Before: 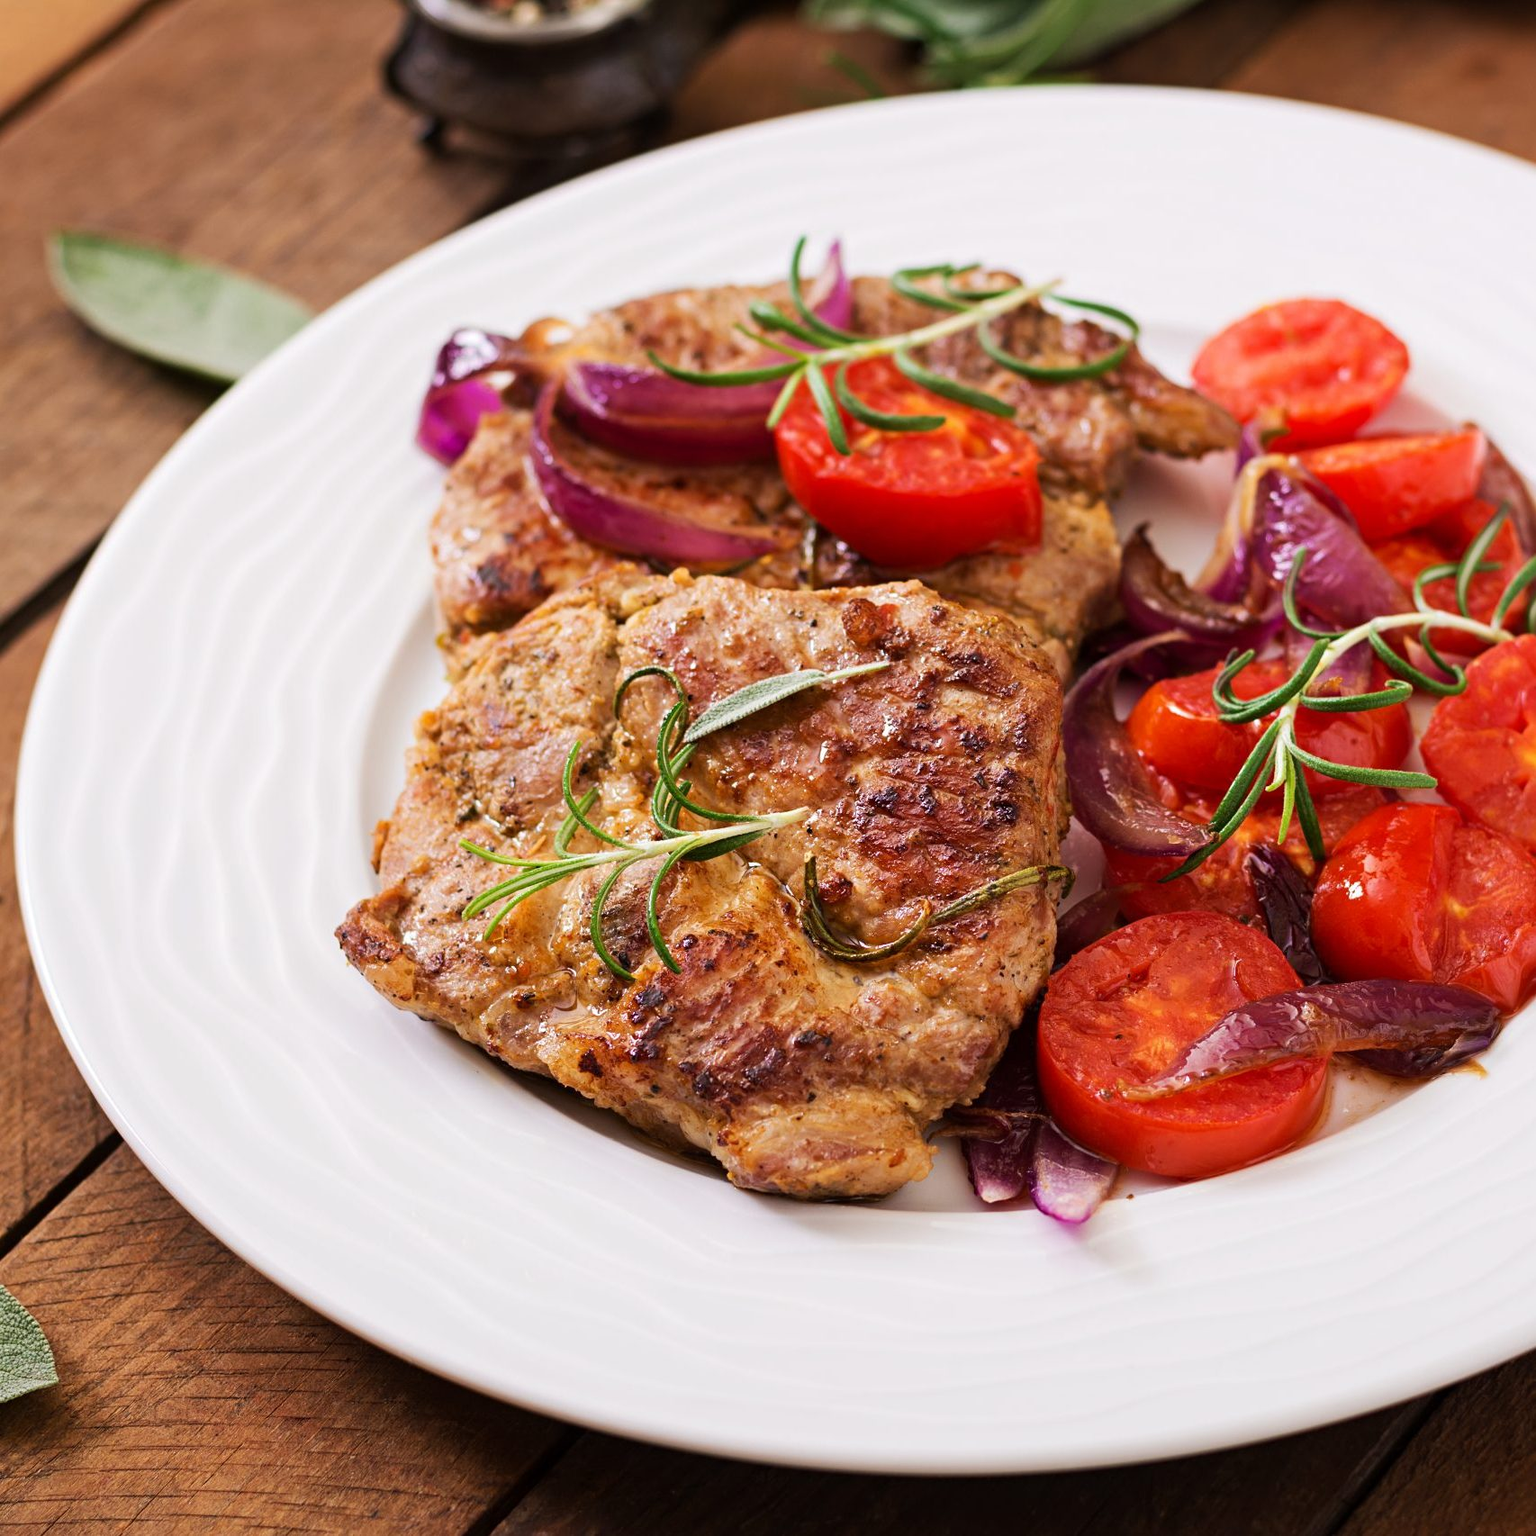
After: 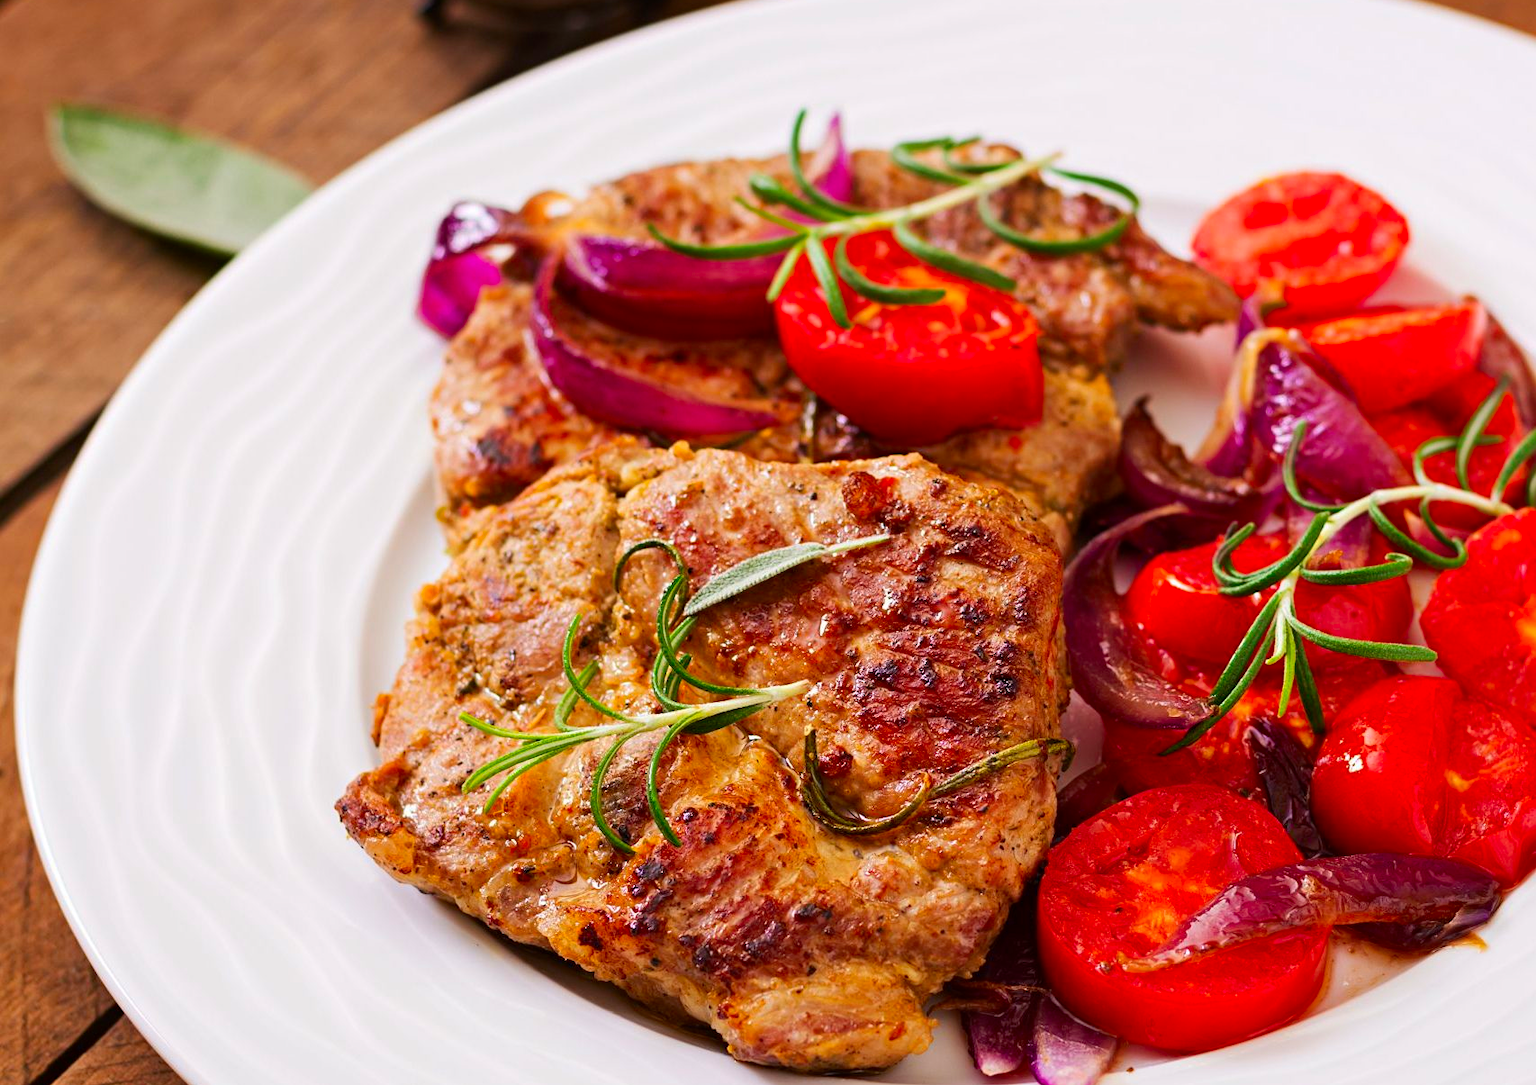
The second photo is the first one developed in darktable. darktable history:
contrast brightness saturation: brightness -0.02, saturation 0.35
crop and rotate: top 8.293%, bottom 20.996%
